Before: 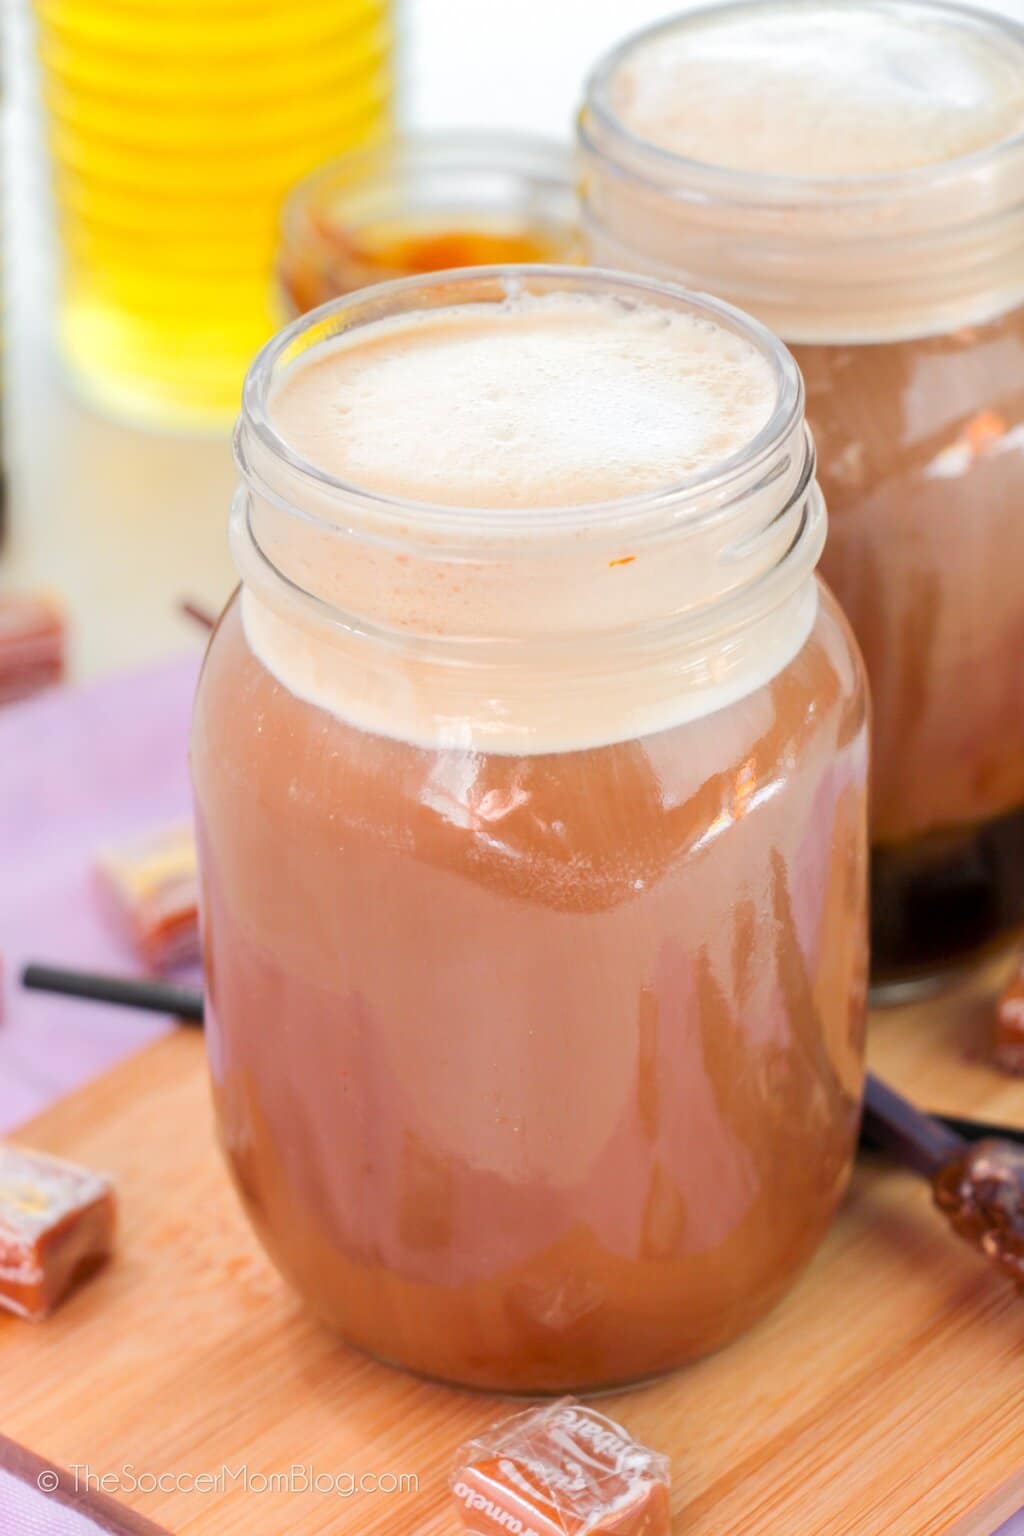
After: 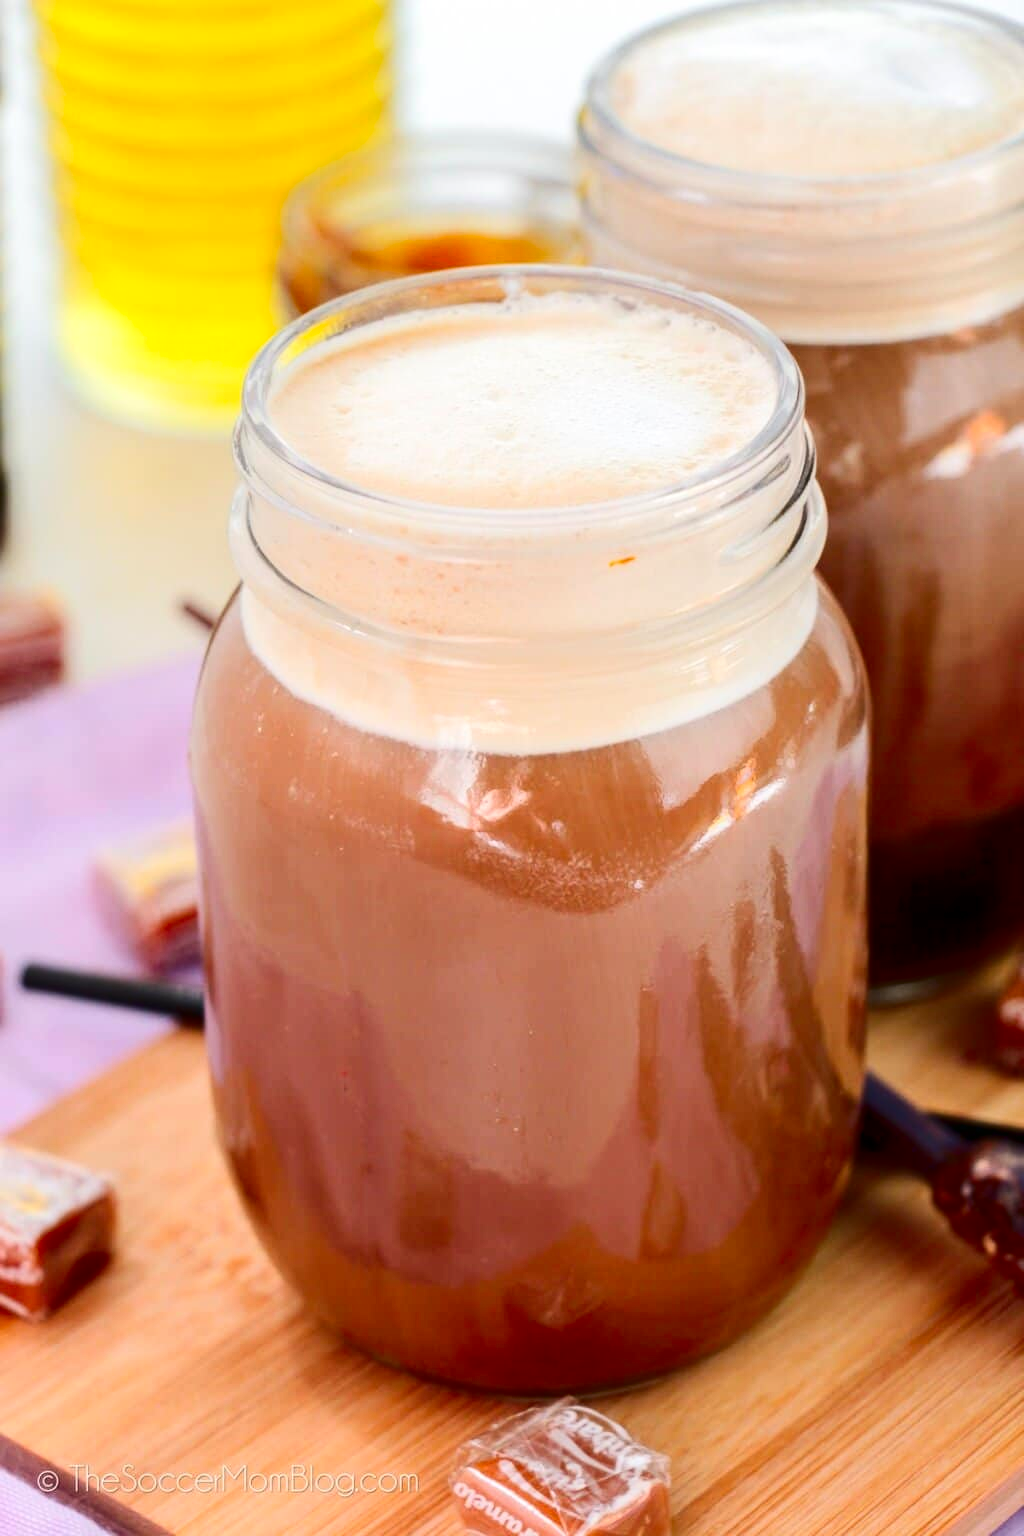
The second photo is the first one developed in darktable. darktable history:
contrast brightness saturation: contrast 0.241, brightness -0.236, saturation 0.138
